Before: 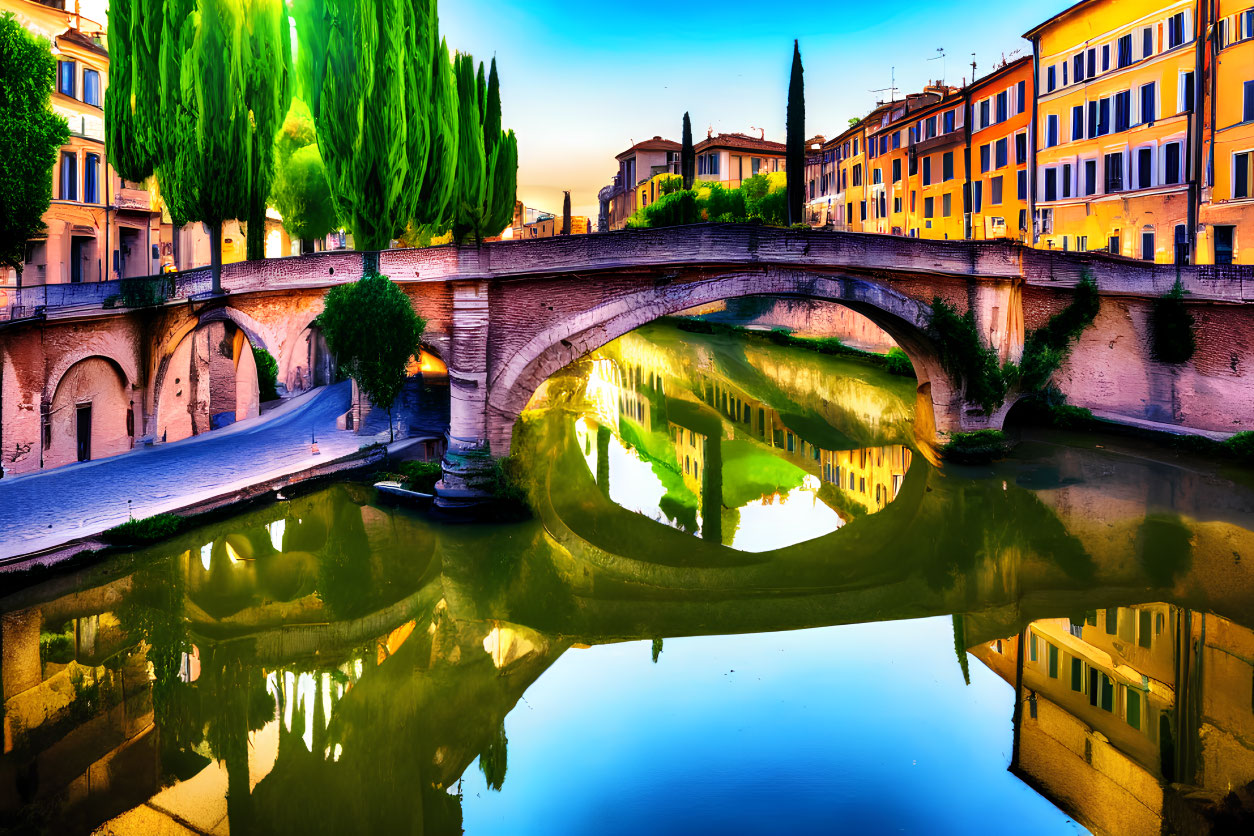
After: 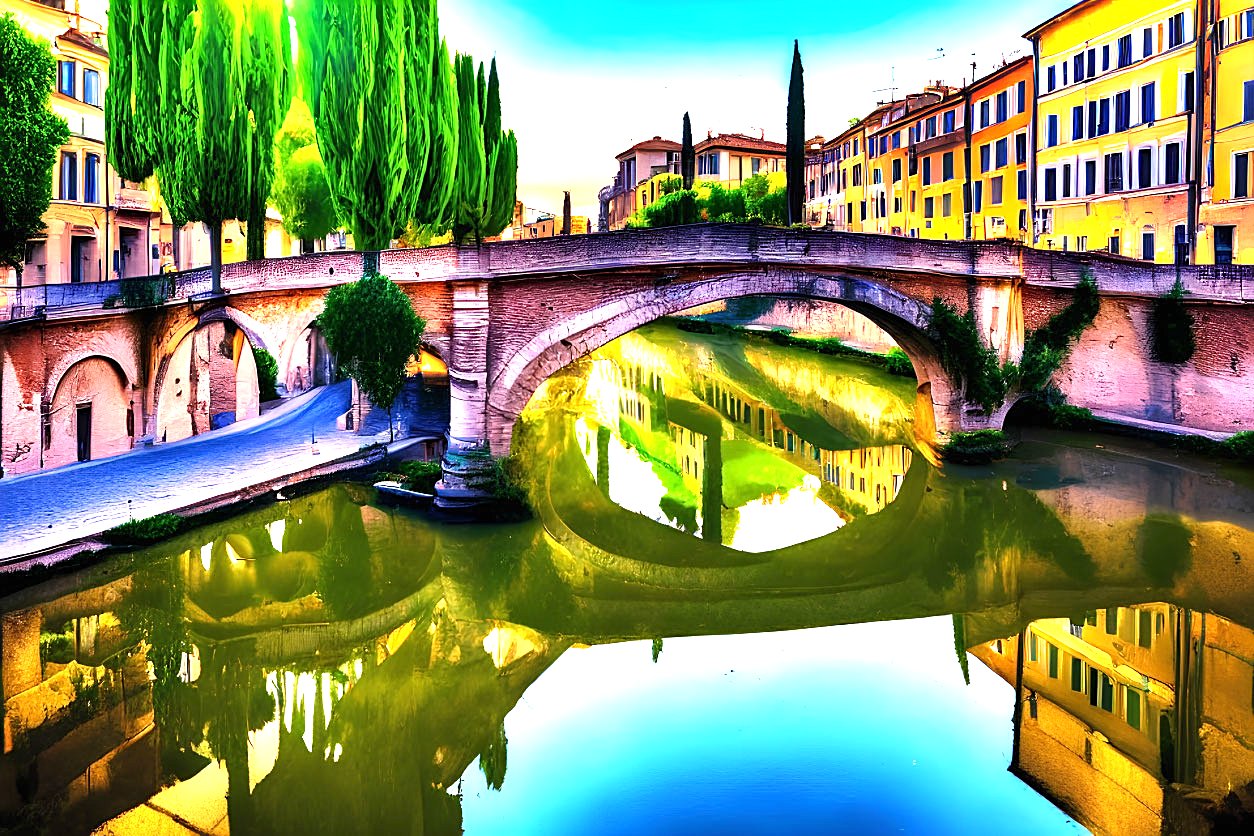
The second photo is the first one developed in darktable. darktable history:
exposure: black level correction 0, exposure 1.099 EV, compensate highlight preservation false
sharpen: on, module defaults
